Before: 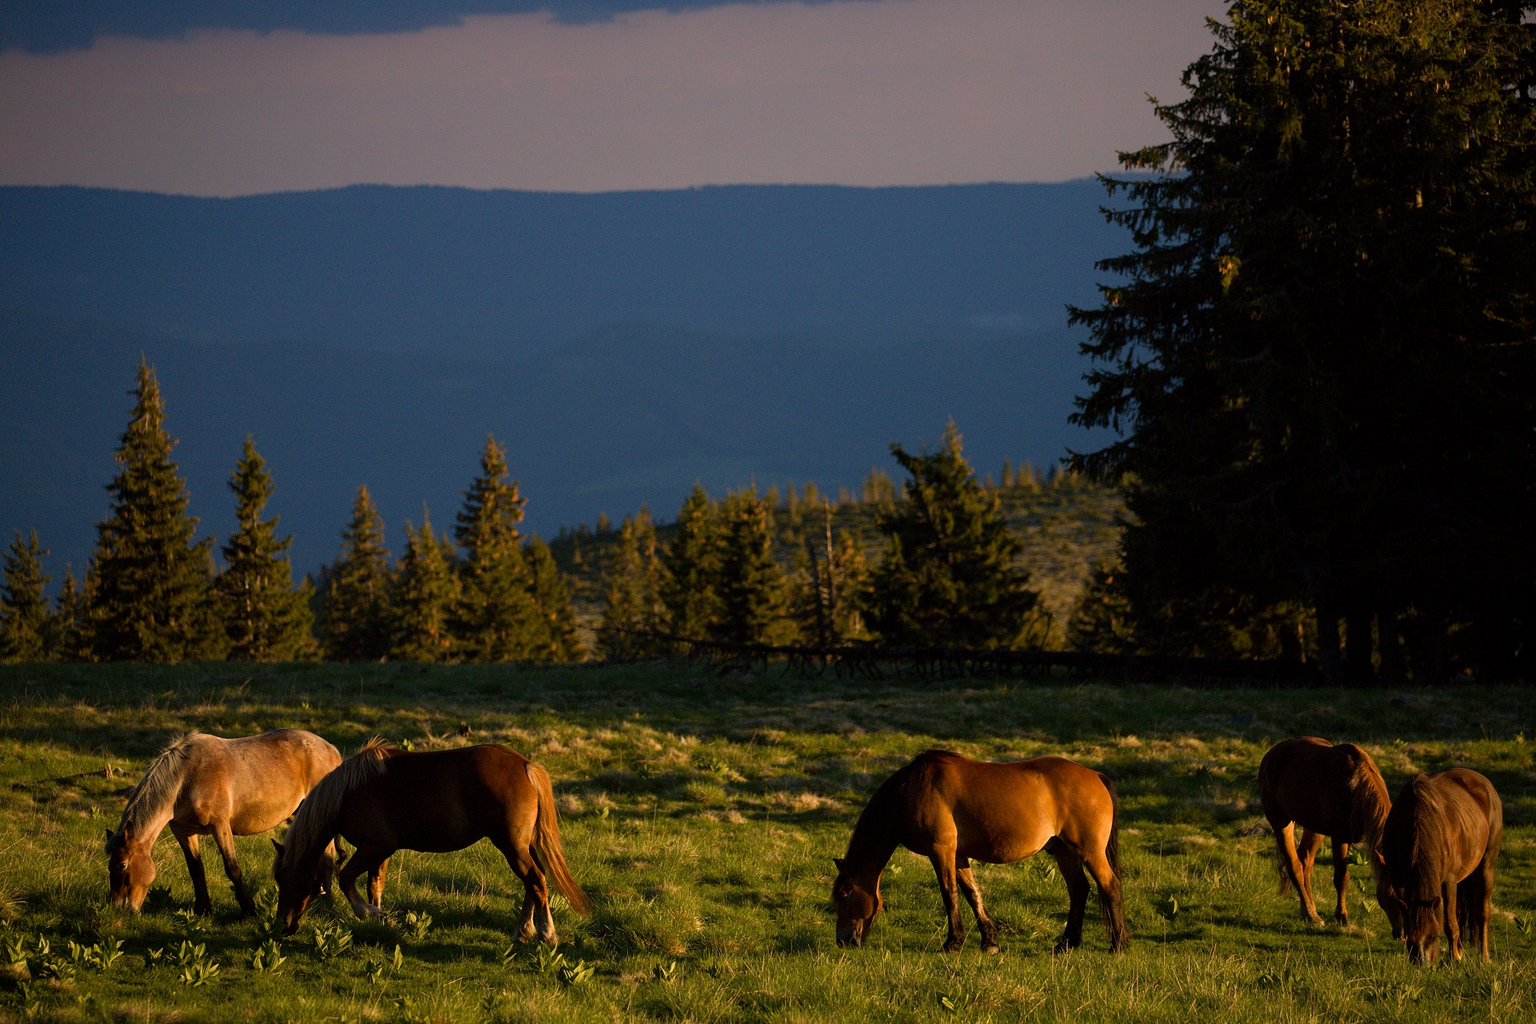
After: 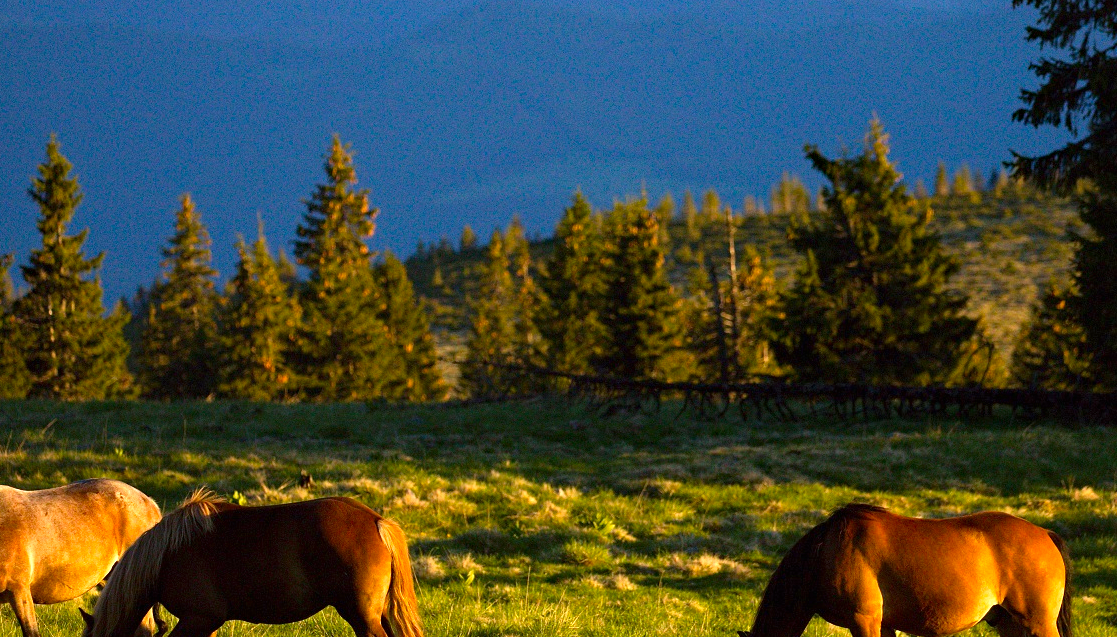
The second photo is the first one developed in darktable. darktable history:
tone equalizer: on, module defaults
crop: left 13.312%, top 31.28%, right 24.627%, bottom 15.582%
contrast brightness saturation: contrast 0.08, saturation 0.2
haze removal: compatibility mode true, adaptive false
exposure: black level correction 0, exposure 1.1 EV, compensate highlight preservation false
white balance: red 0.954, blue 1.079
